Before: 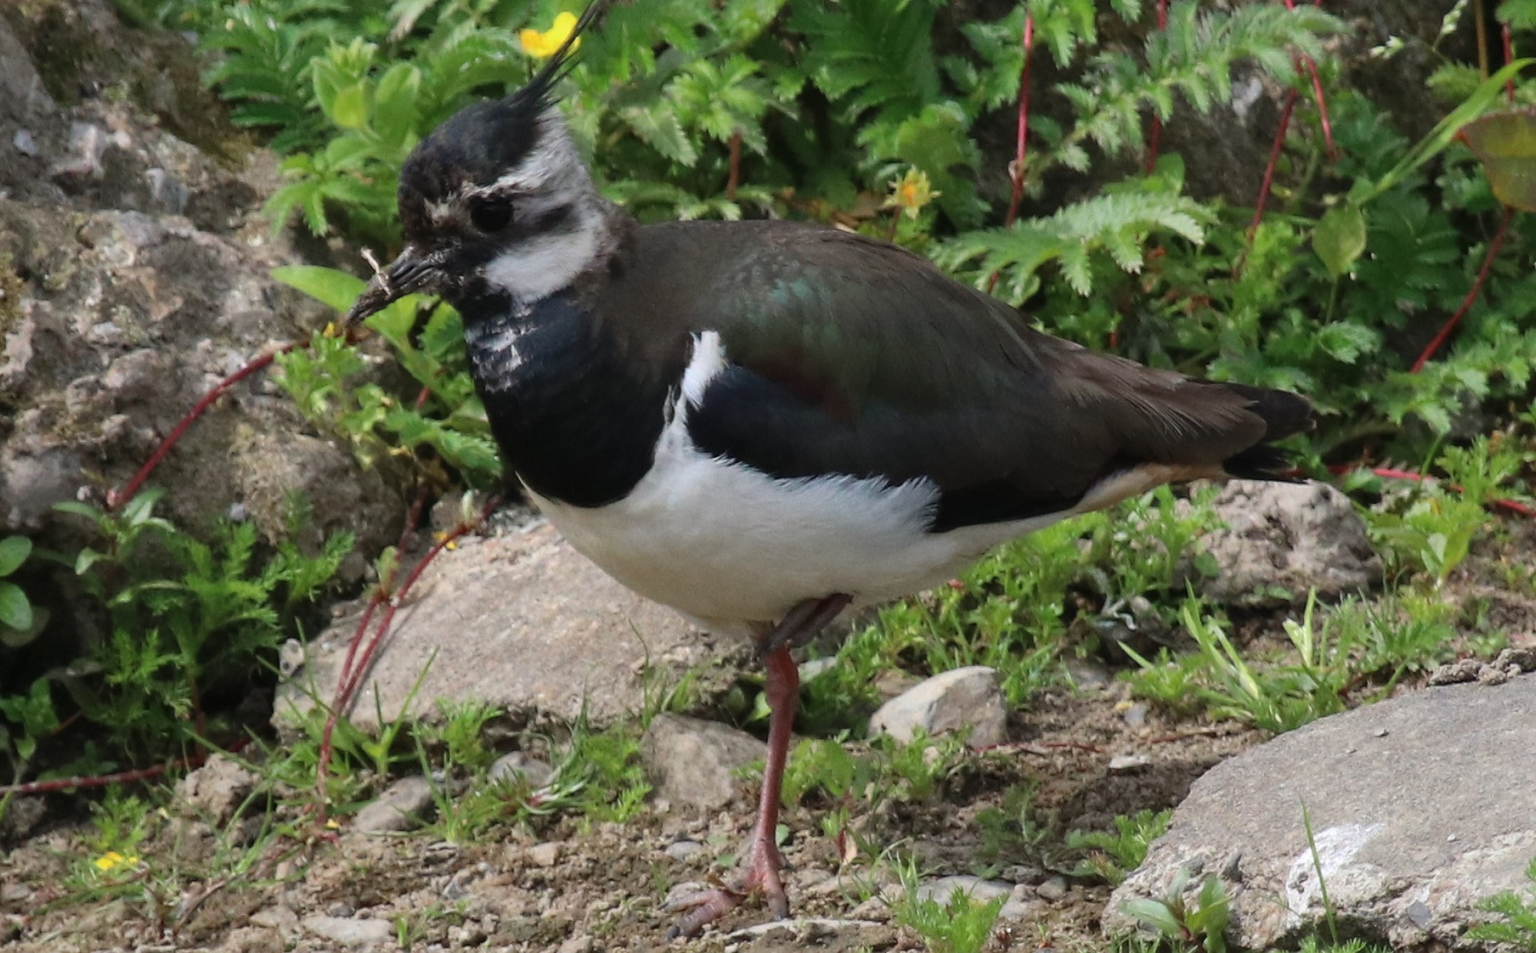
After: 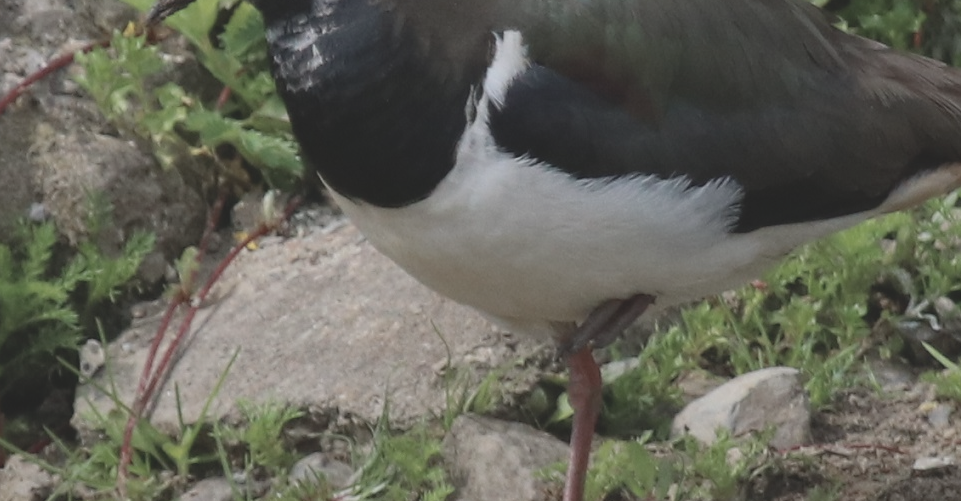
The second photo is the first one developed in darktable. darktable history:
crop: left 13.074%, top 31.658%, right 24.595%, bottom 15.888%
contrast brightness saturation: contrast -0.255, saturation -0.424
